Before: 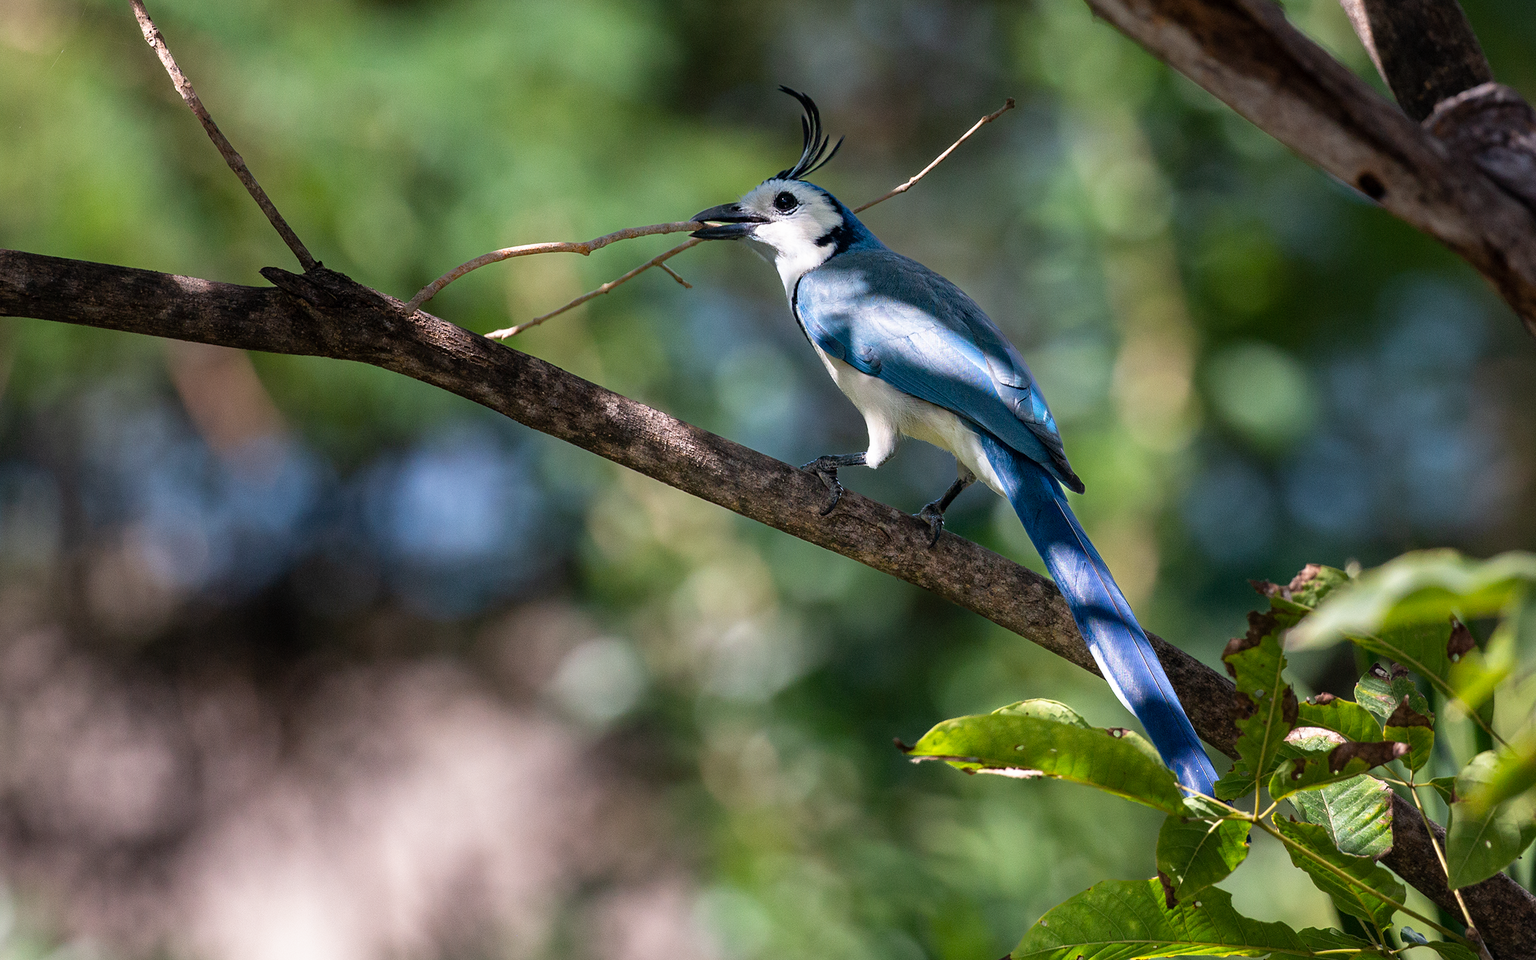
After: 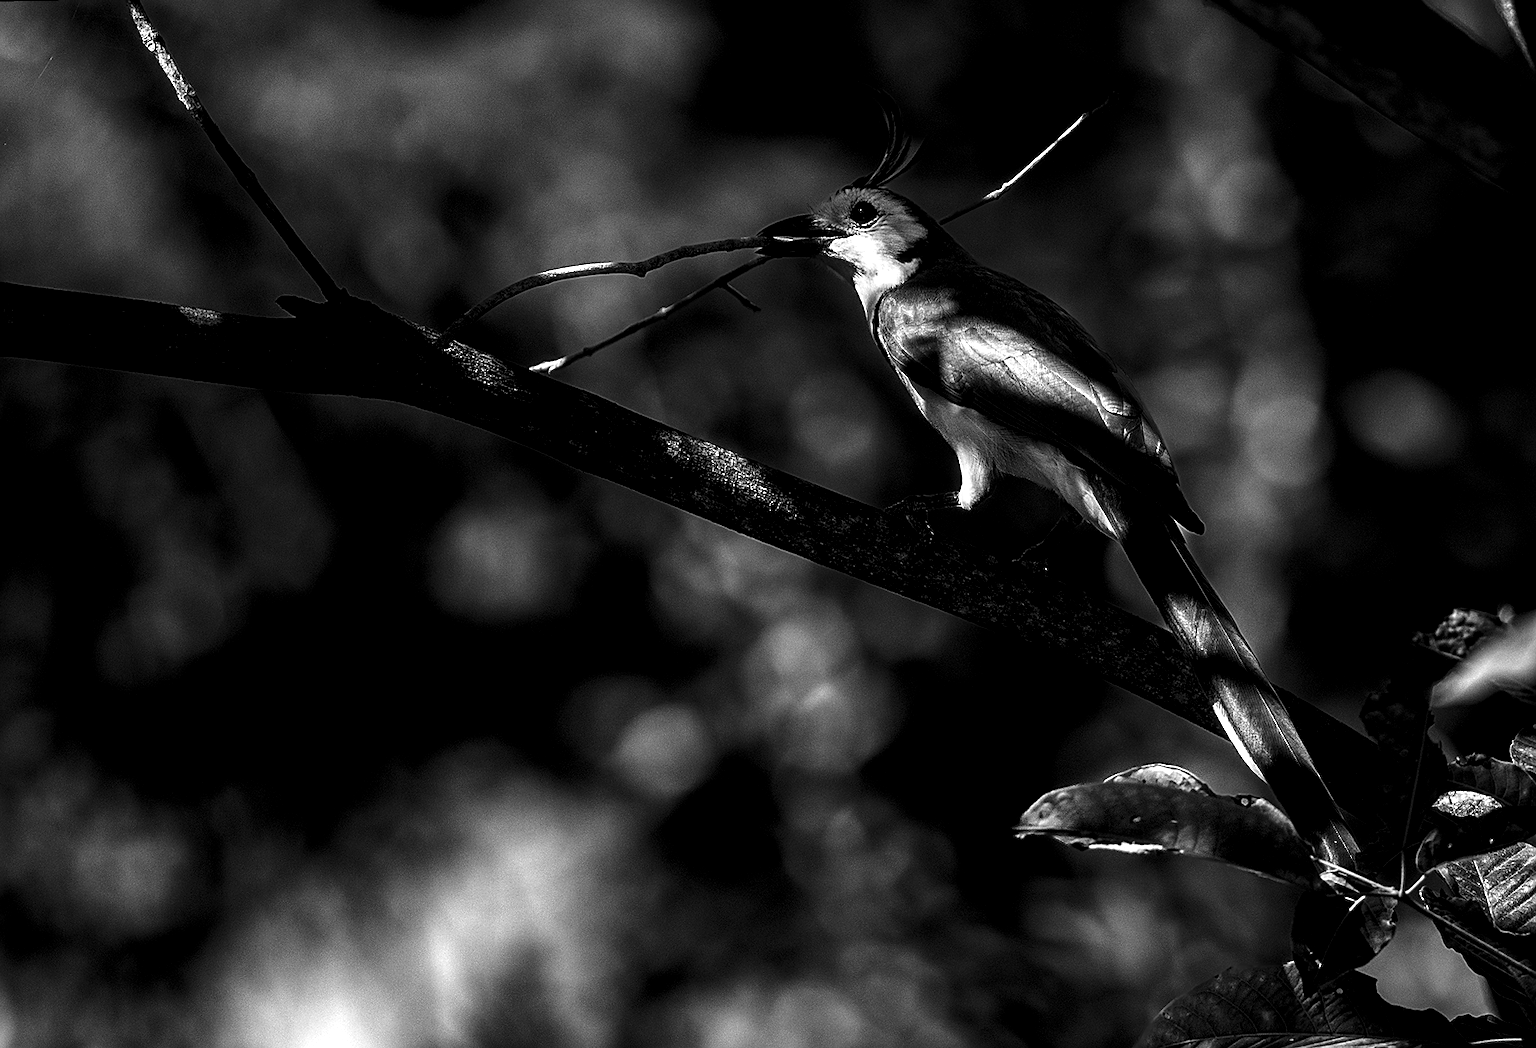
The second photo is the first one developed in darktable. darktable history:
crop: right 9.509%, bottom 0.031%
sharpen: on, module defaults
local contrast: highlights 79%, shadows 56%, detail 175%, midtone range 0.428
contrast brightness saturation: contrast 0.02, brightness -1, saturation -1
rotate and perspective: rotation -1°, crop left 0.011, crop right 0.989, crop top 0.025, crop bottom 0.975
